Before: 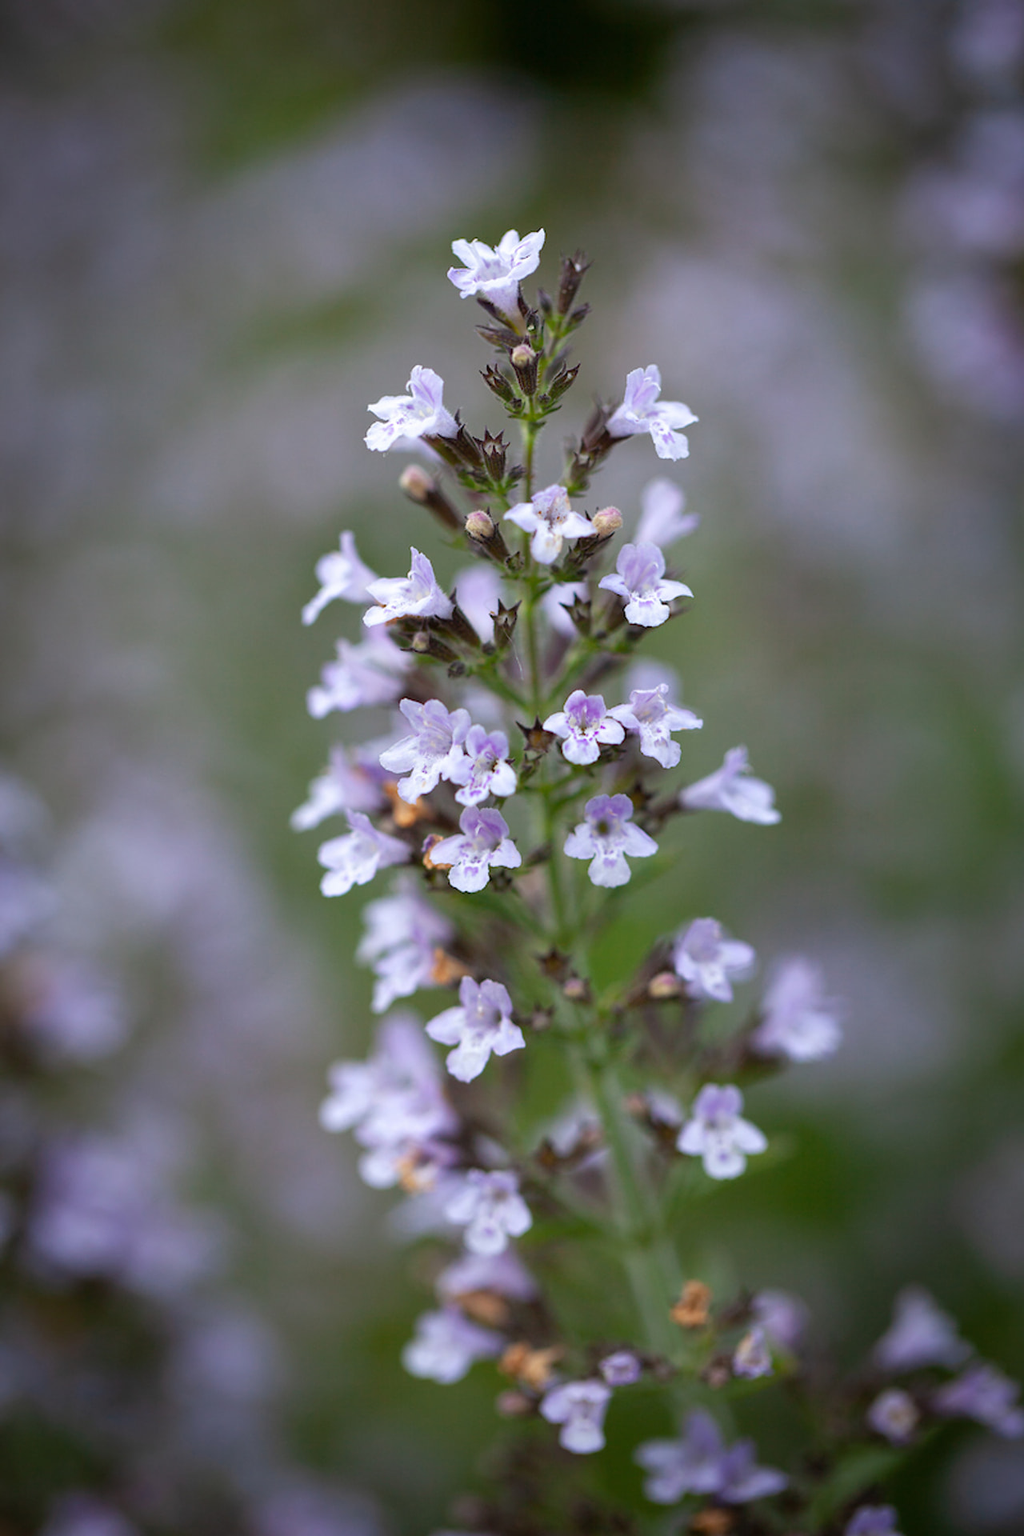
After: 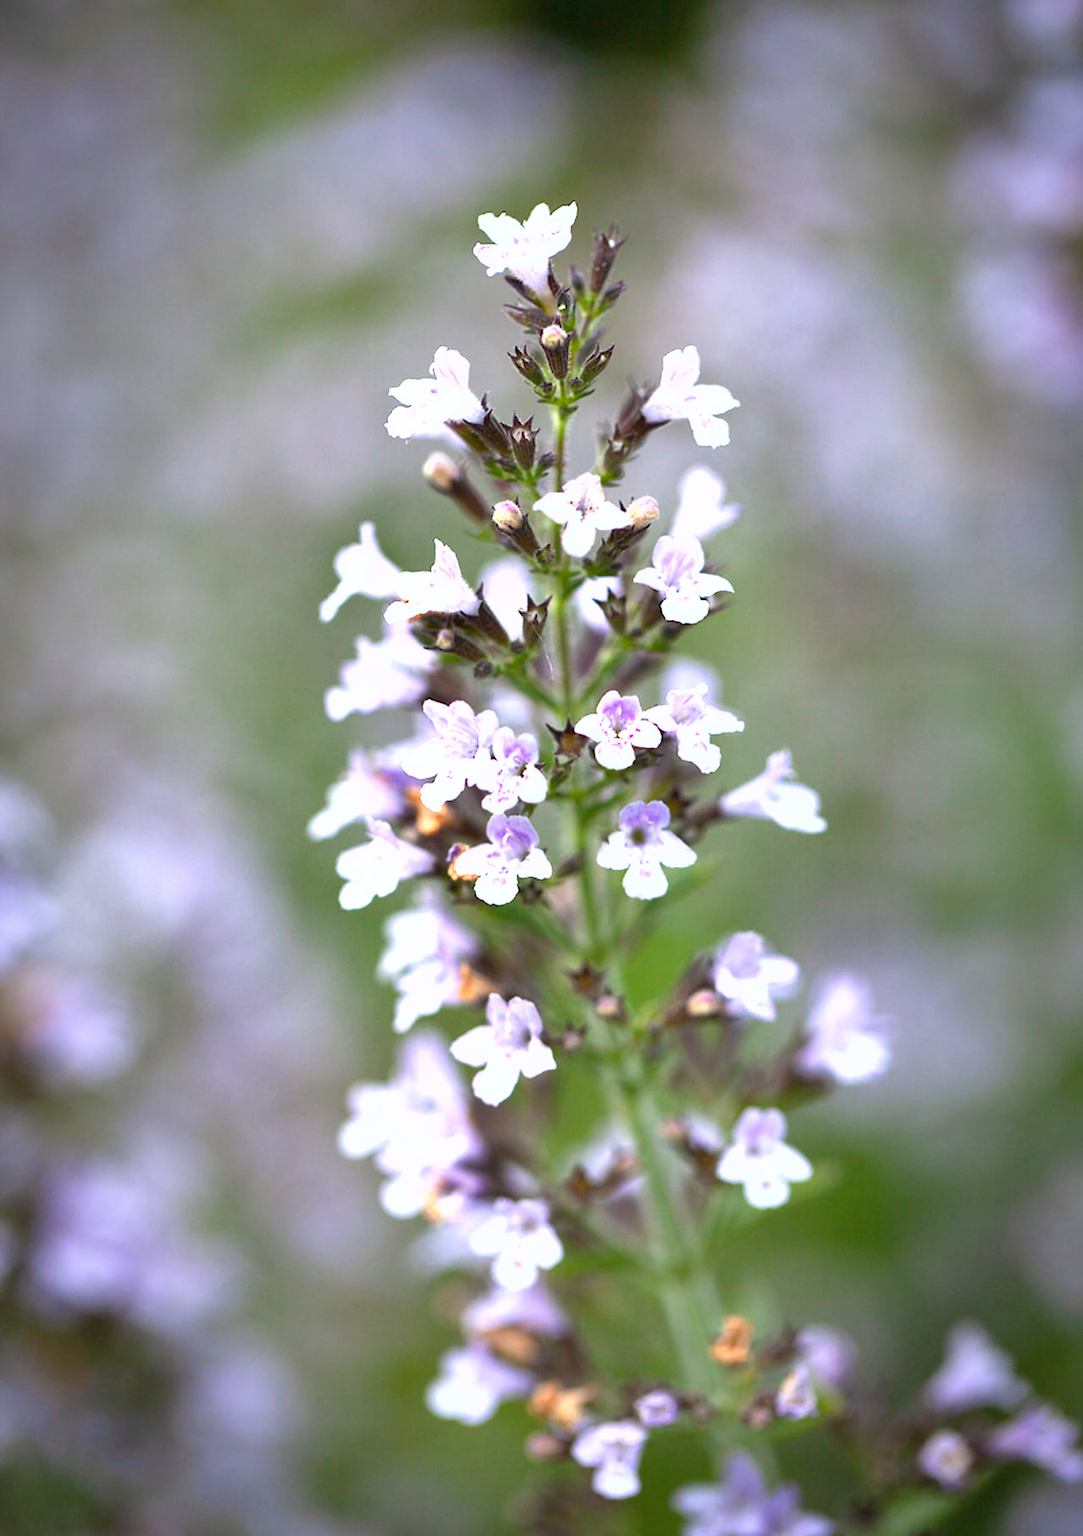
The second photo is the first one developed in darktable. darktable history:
crop and rotate: top 2.479%, bottom 3.018%
exposure: exposure 1.16 EV, compensate exposure bias true, compensate highlight preservation false
shadows and highlights: low approximation 0.01, soften with gaussian
